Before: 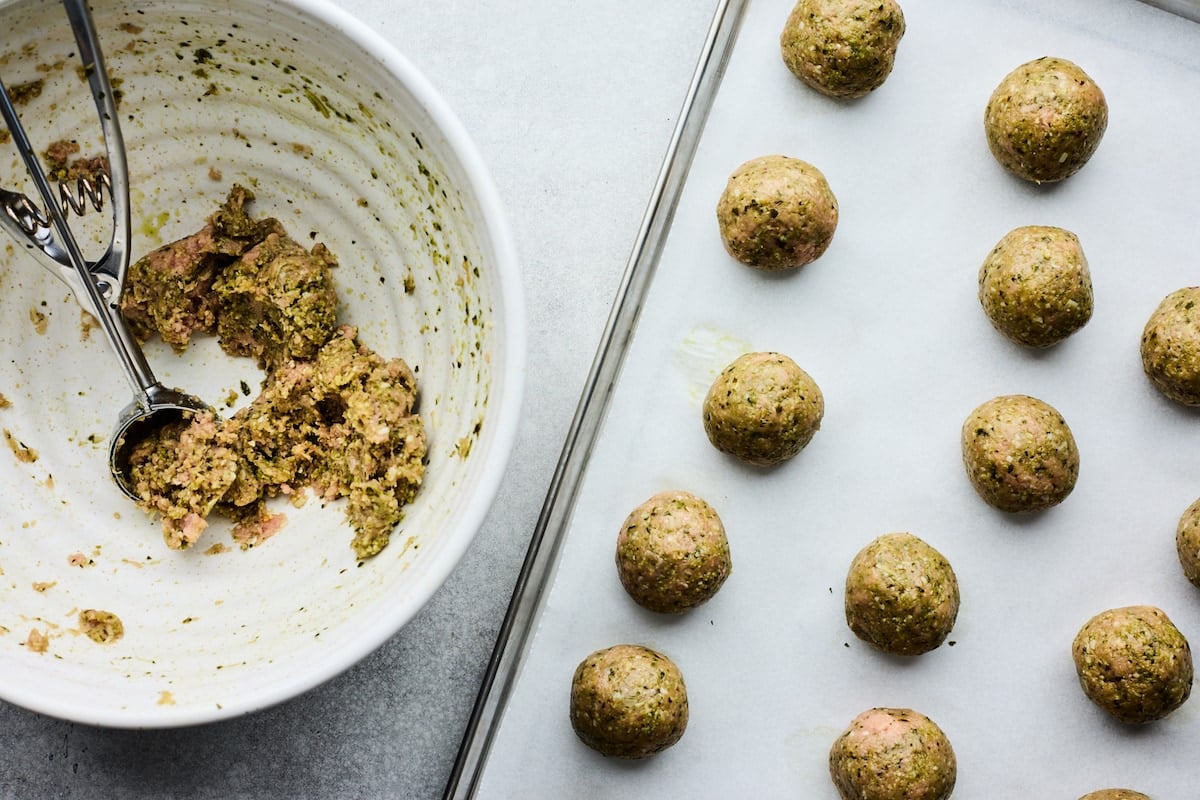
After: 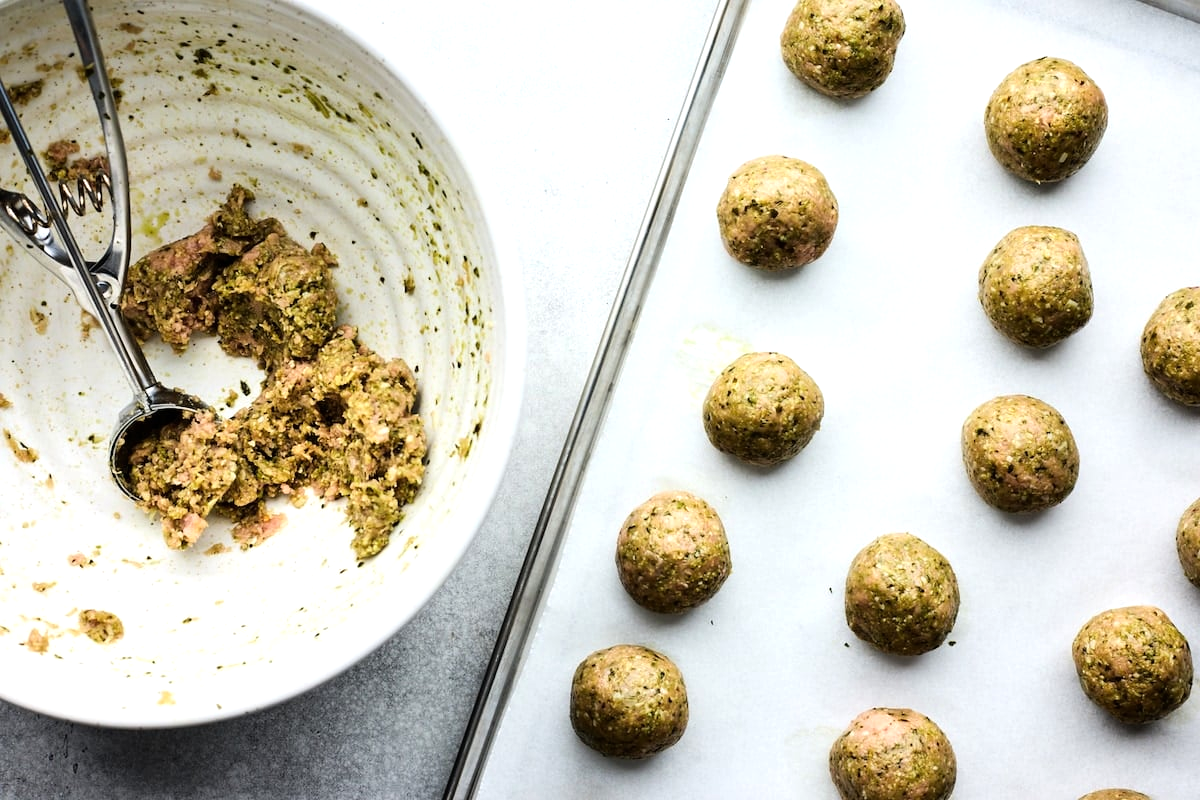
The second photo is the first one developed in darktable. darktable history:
tone equalizer: -8 EV -0.444 EV, -7 EV -0.415 EV, -6 EV -0.346 EV, -5 EV -0.203 EV, -3 EV 0.194 EV, -2 EV 0.311 EV, -1 EV 0.369 EV, +0 EV 0.437 EV
